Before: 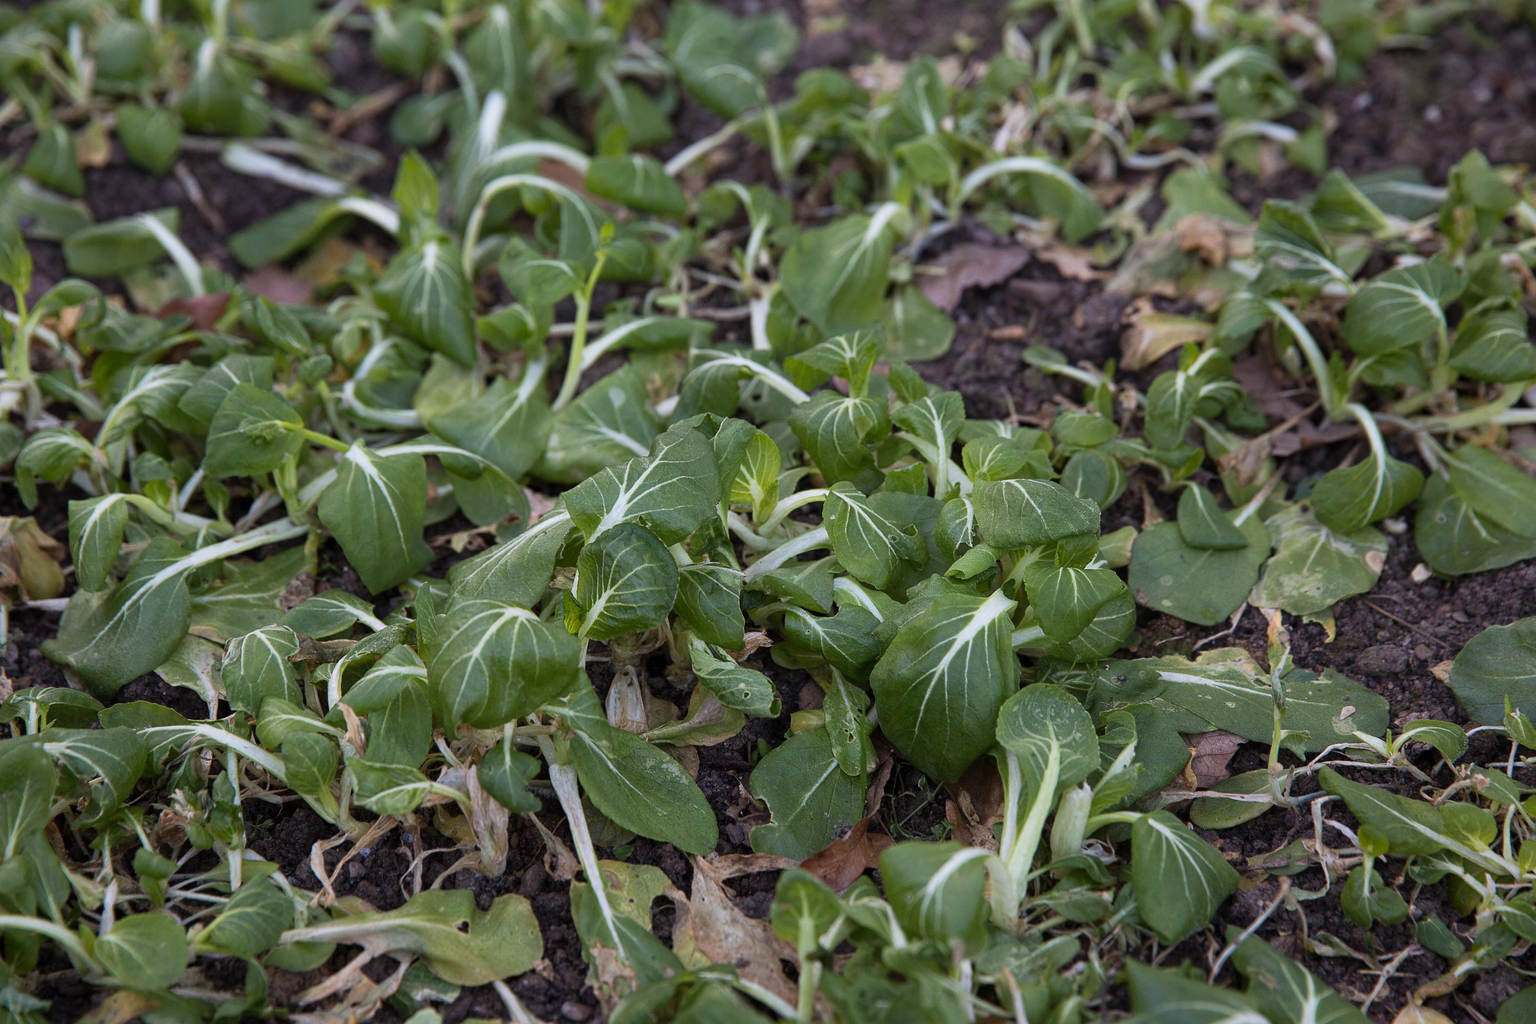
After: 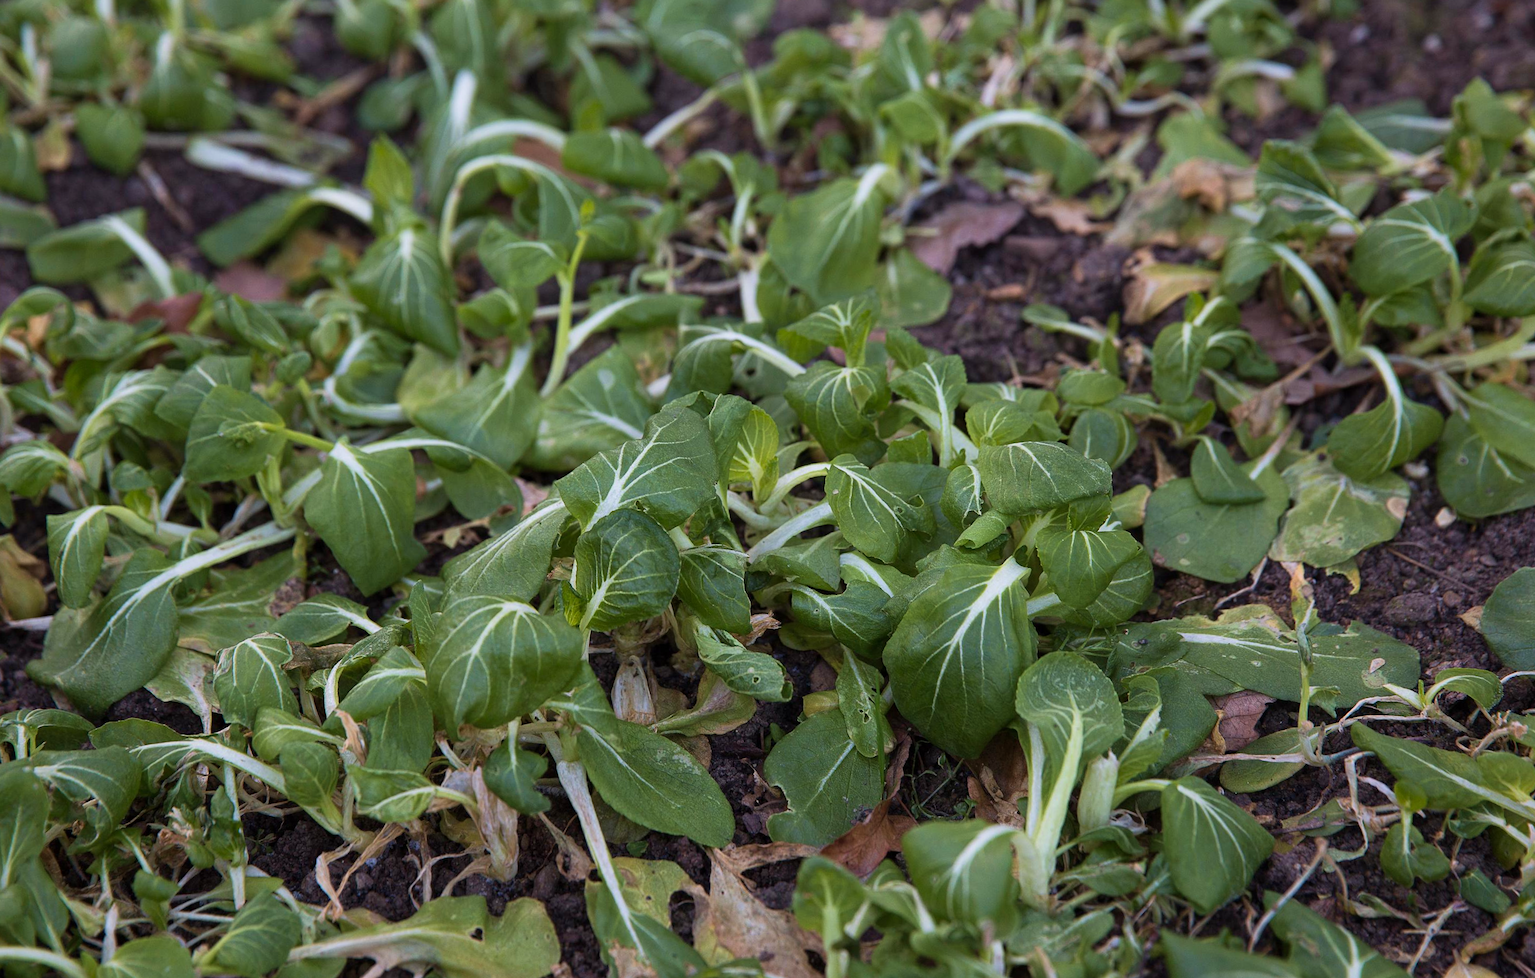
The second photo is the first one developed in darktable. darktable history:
velvia: on, module defaults
rotate and perspective: rotation -3°, crop left 0.031, crop right 0.968, crop top 0.07, crop bottom 0.93
